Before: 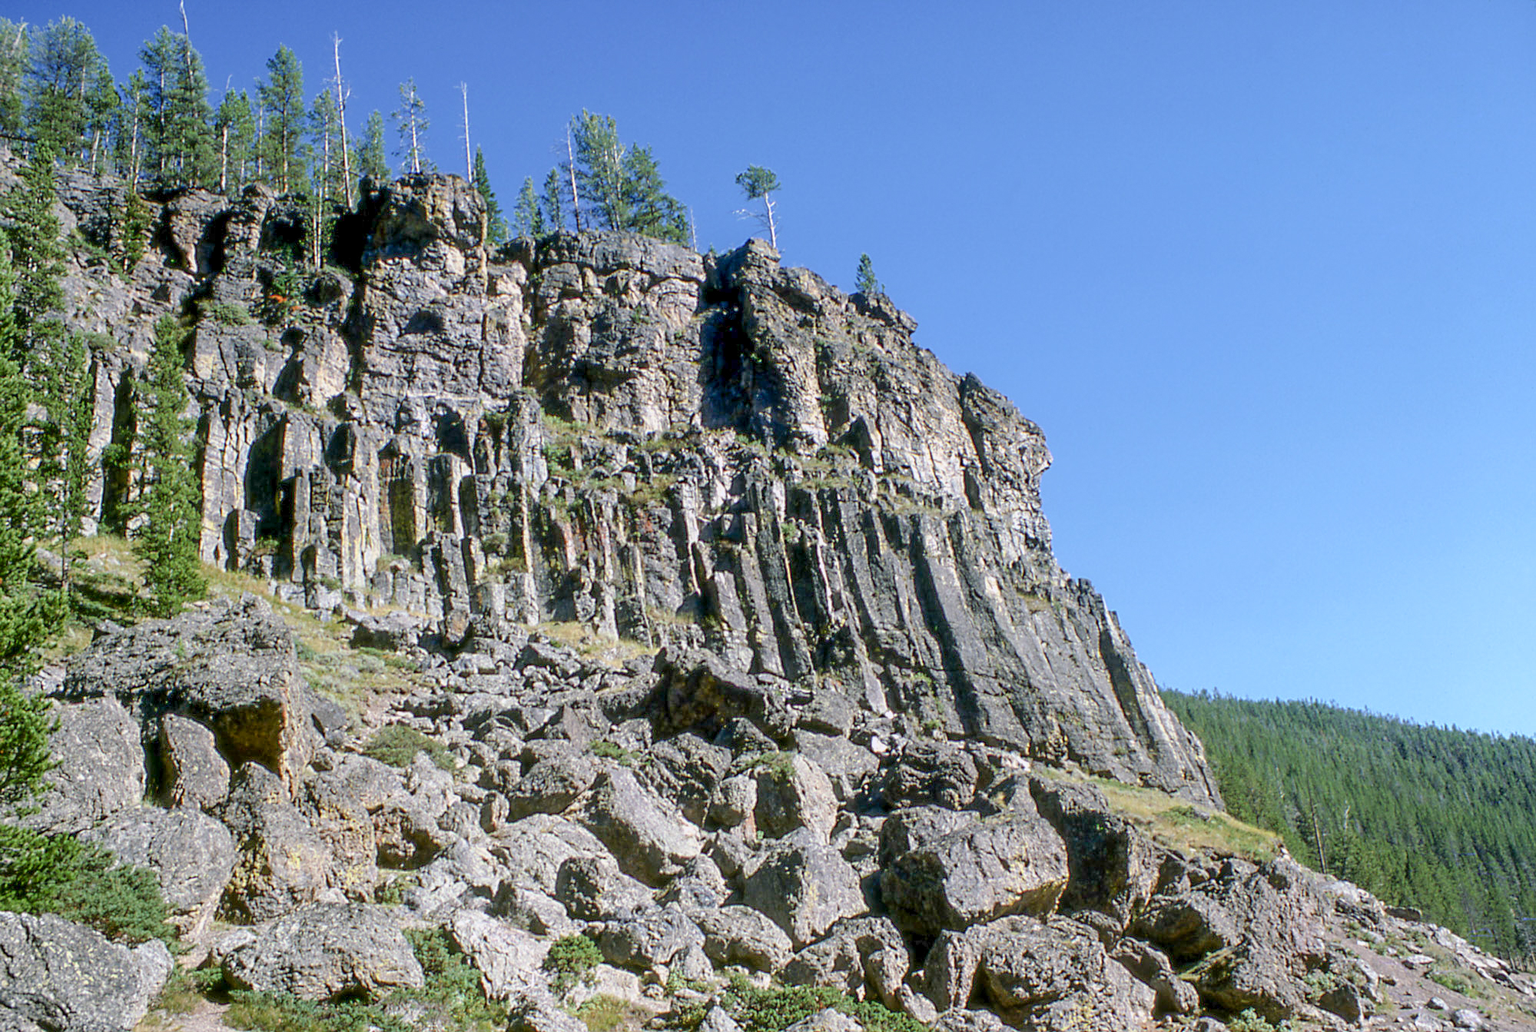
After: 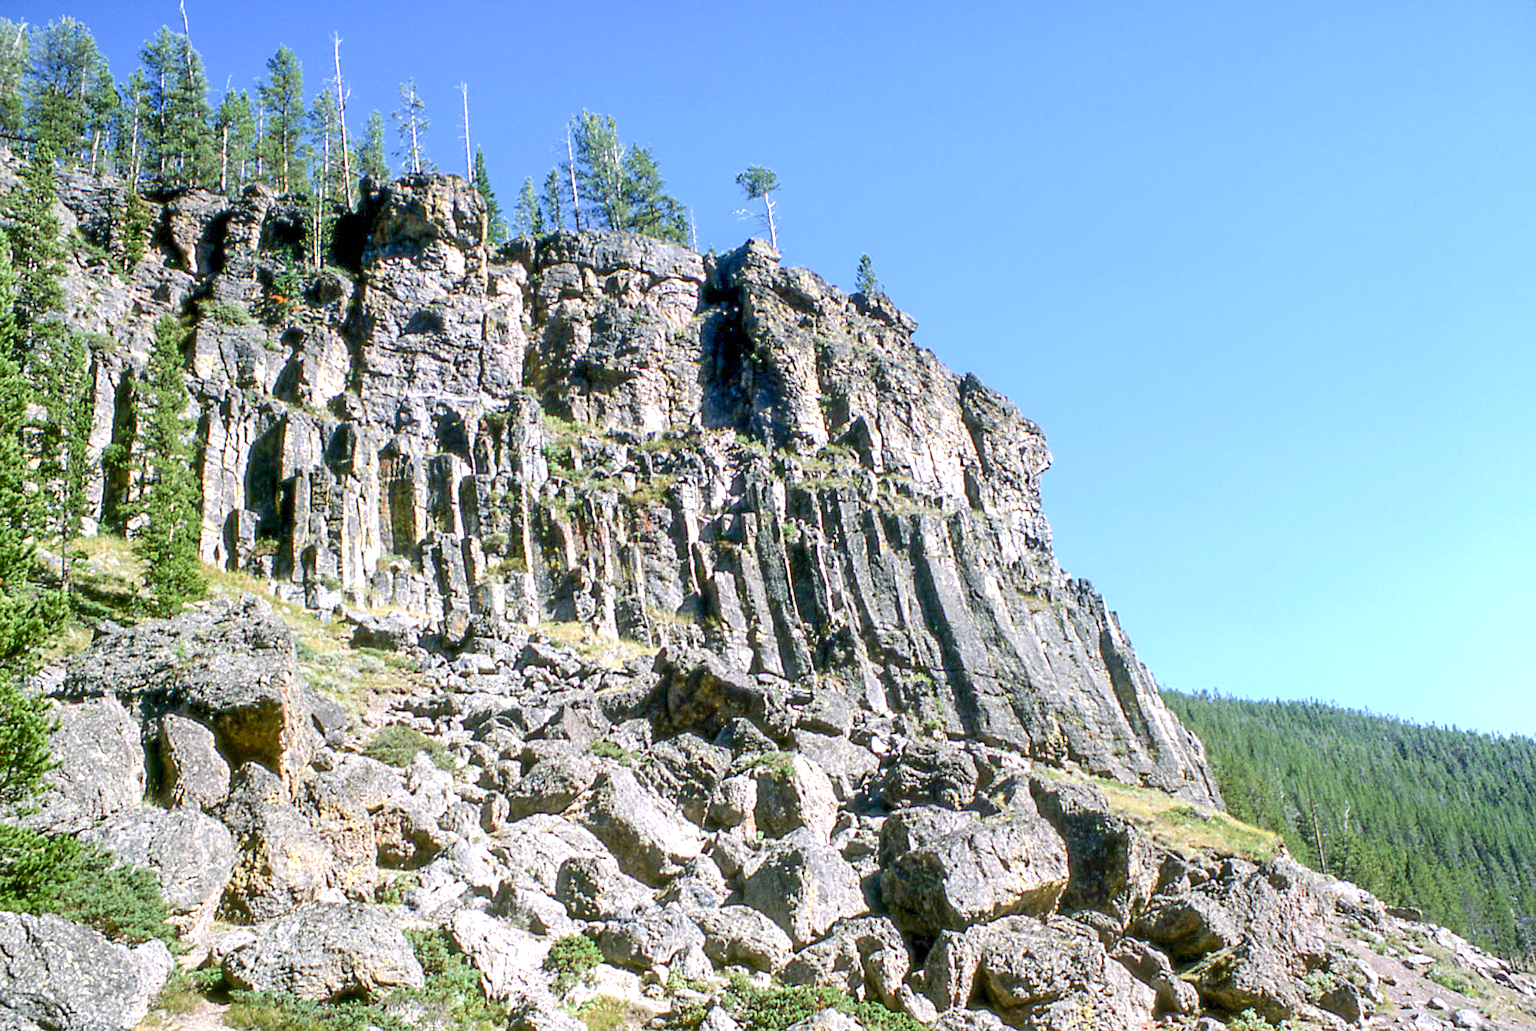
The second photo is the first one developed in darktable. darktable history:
exposure: black level correction 0, exposure 0.691 EV, compensate highlight preservation false
